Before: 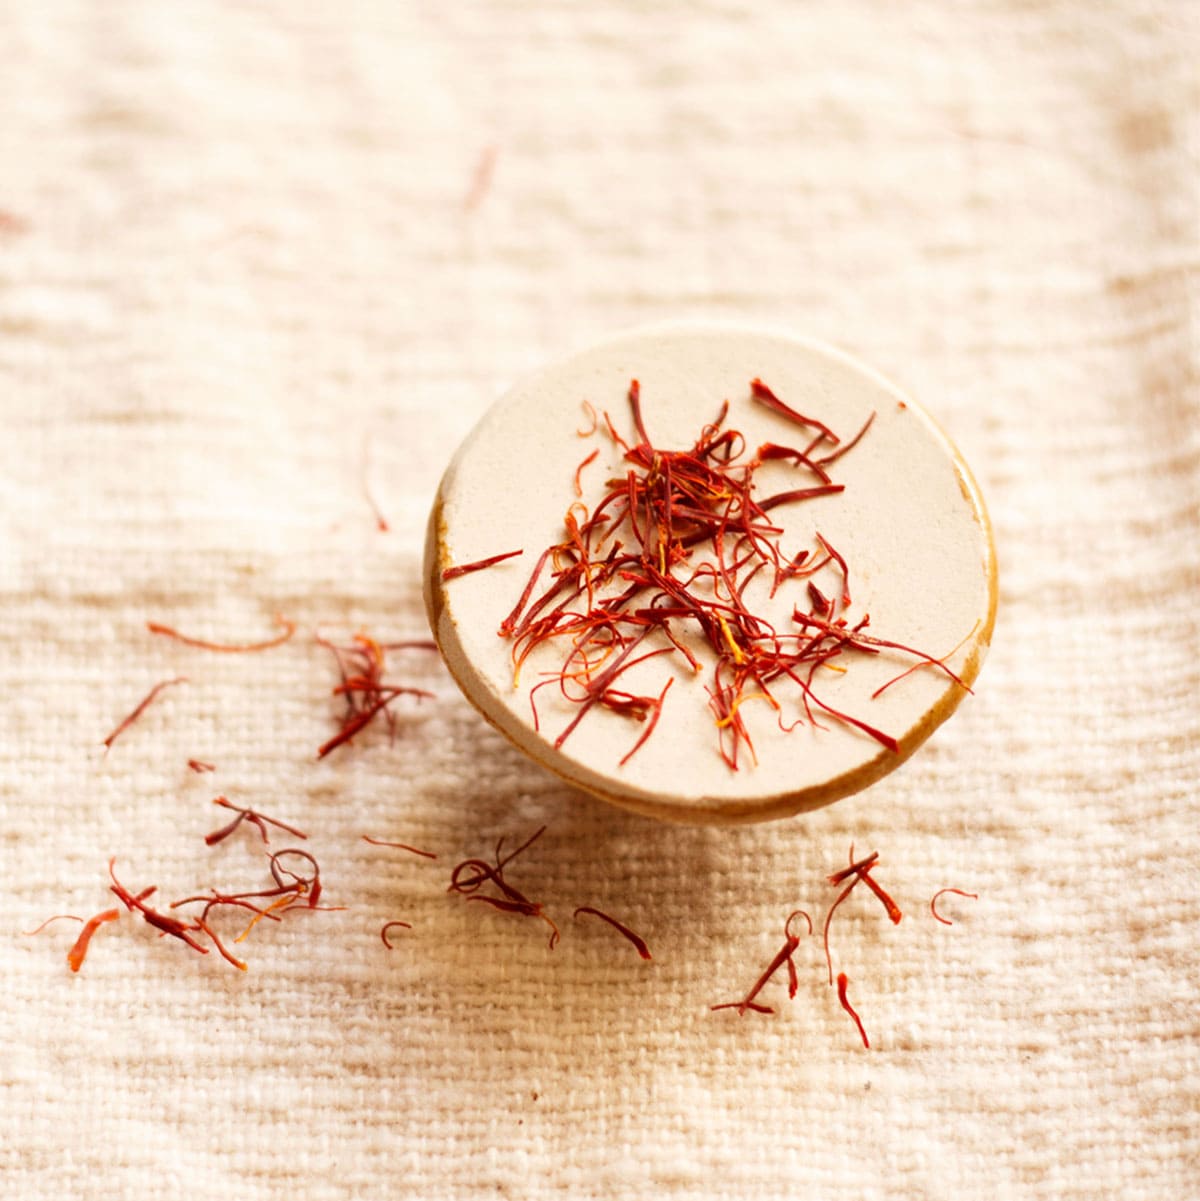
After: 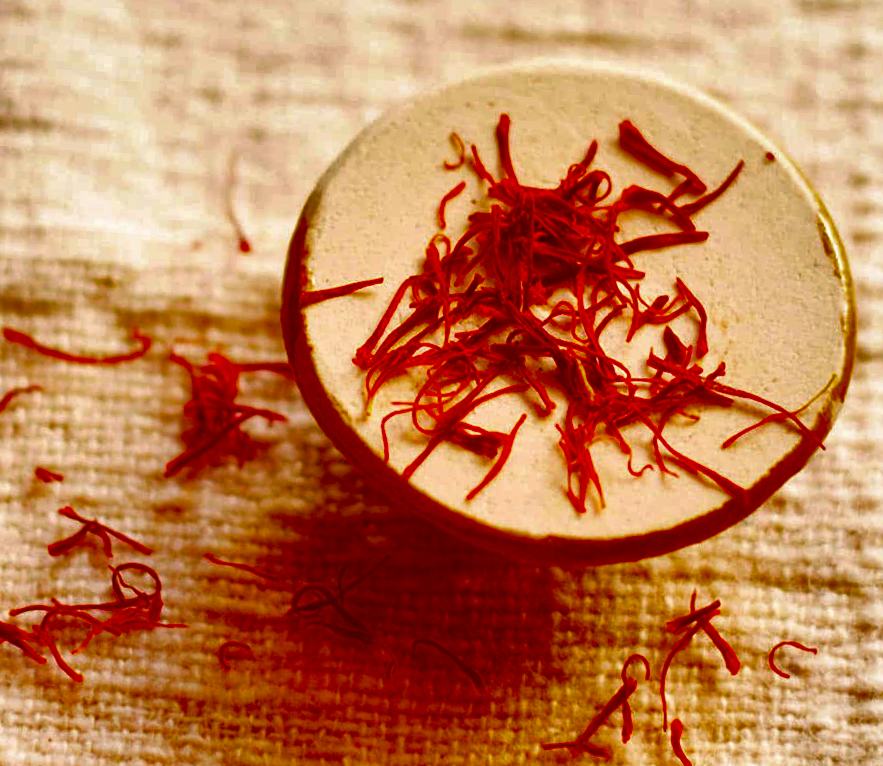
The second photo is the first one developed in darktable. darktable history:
shadows and highlights: highlights color adjustment 0%, soften with gaussian
color balance rgb: perceptual saturation grading › global saturation 25%, perceptual brilliance grading › mid-tones 10%, perceptual brilliance grading › shadows 15%, global vibrance 20%
crop and rotate: angle -3.37°, left 9.79%, top 20.73%, right 12.42%, bottom 11.82%
contrast brightness saturation: brightness -1, saturation 1
